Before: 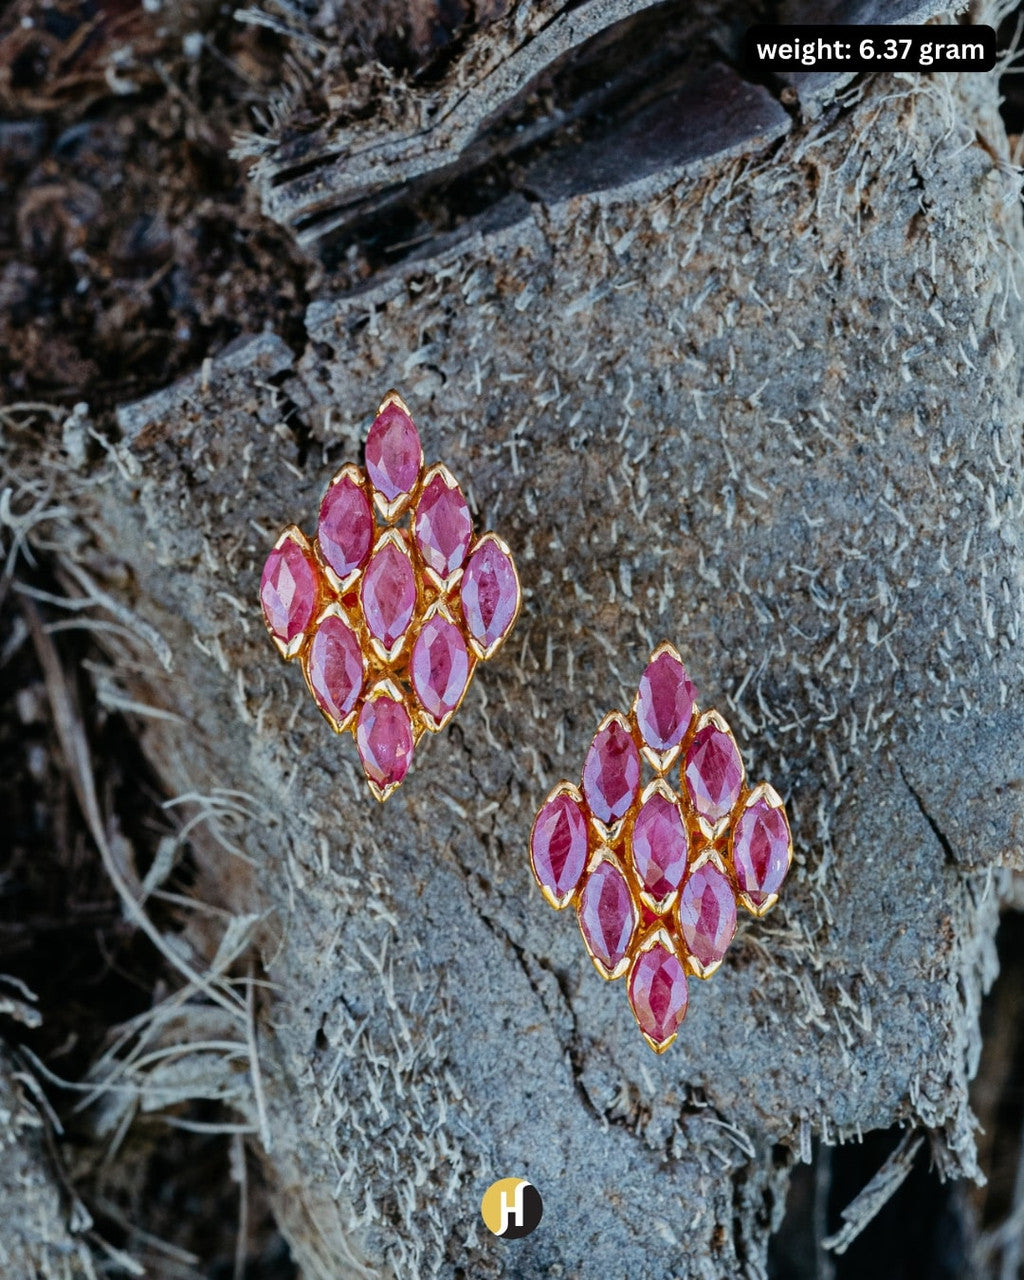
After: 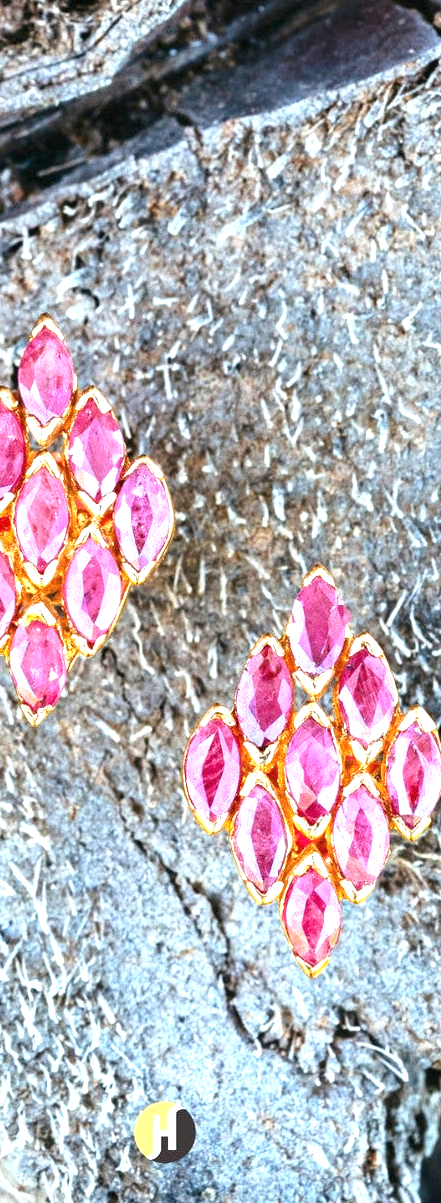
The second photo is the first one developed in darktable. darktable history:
crop: left 33.911%, top 6.008%, right 22.972%
exposure: black level correction 0, exposure 1.63 EV, compensate highlight preservation false
